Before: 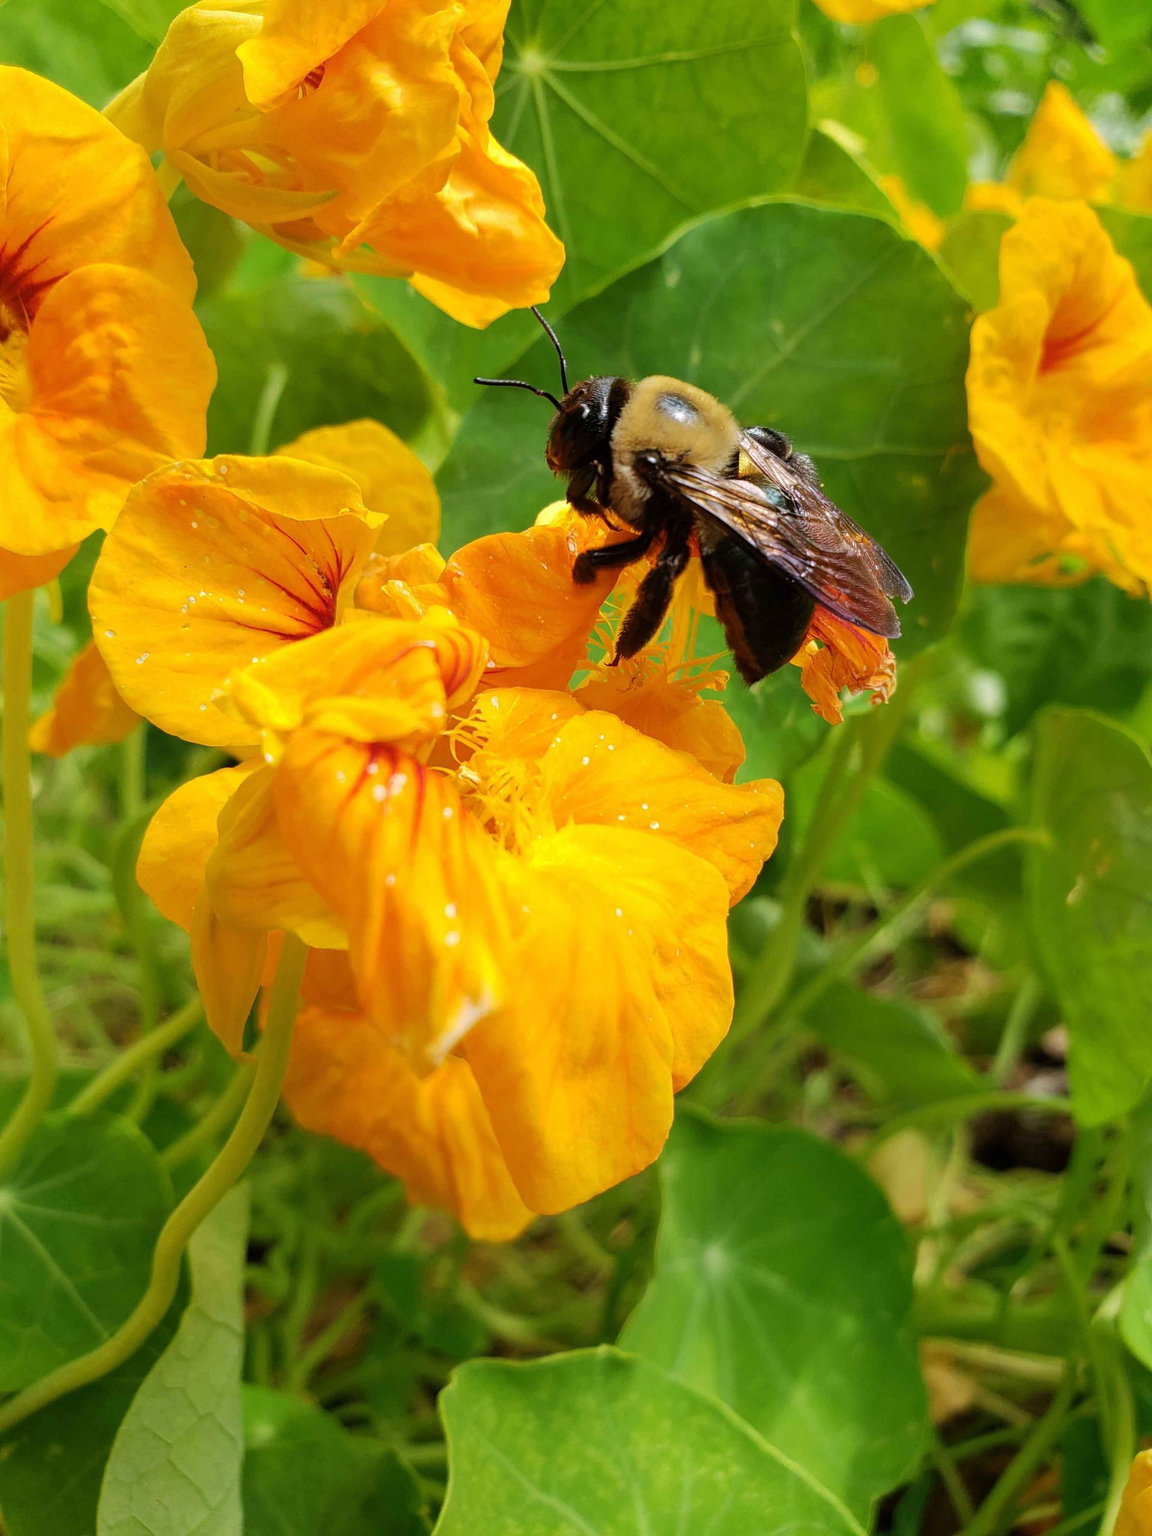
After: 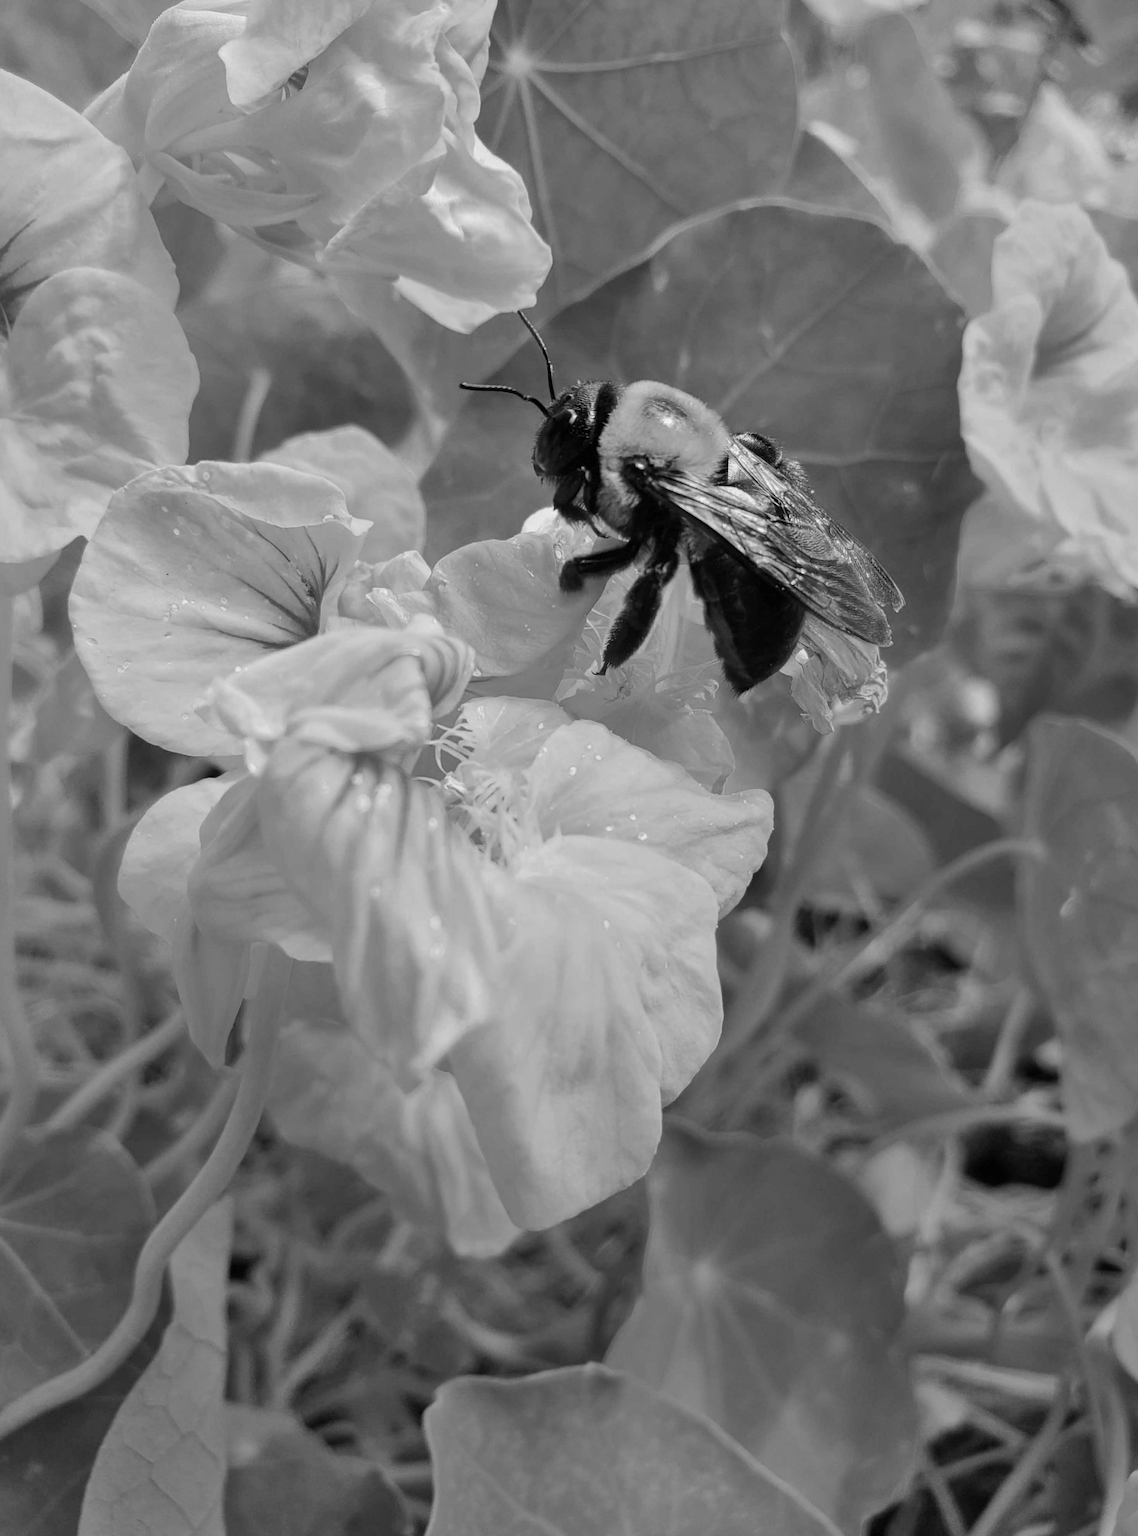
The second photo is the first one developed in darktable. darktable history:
monochrome: a 26.22, b 42.67, size 0.8
shadows and highlights: shadows 75, highlights -25, soften with gaussian
crop and rotate: left 1.774%, right 0.633%, bottom 1.28%
graduated density: rotation -180°, offset 27.42
